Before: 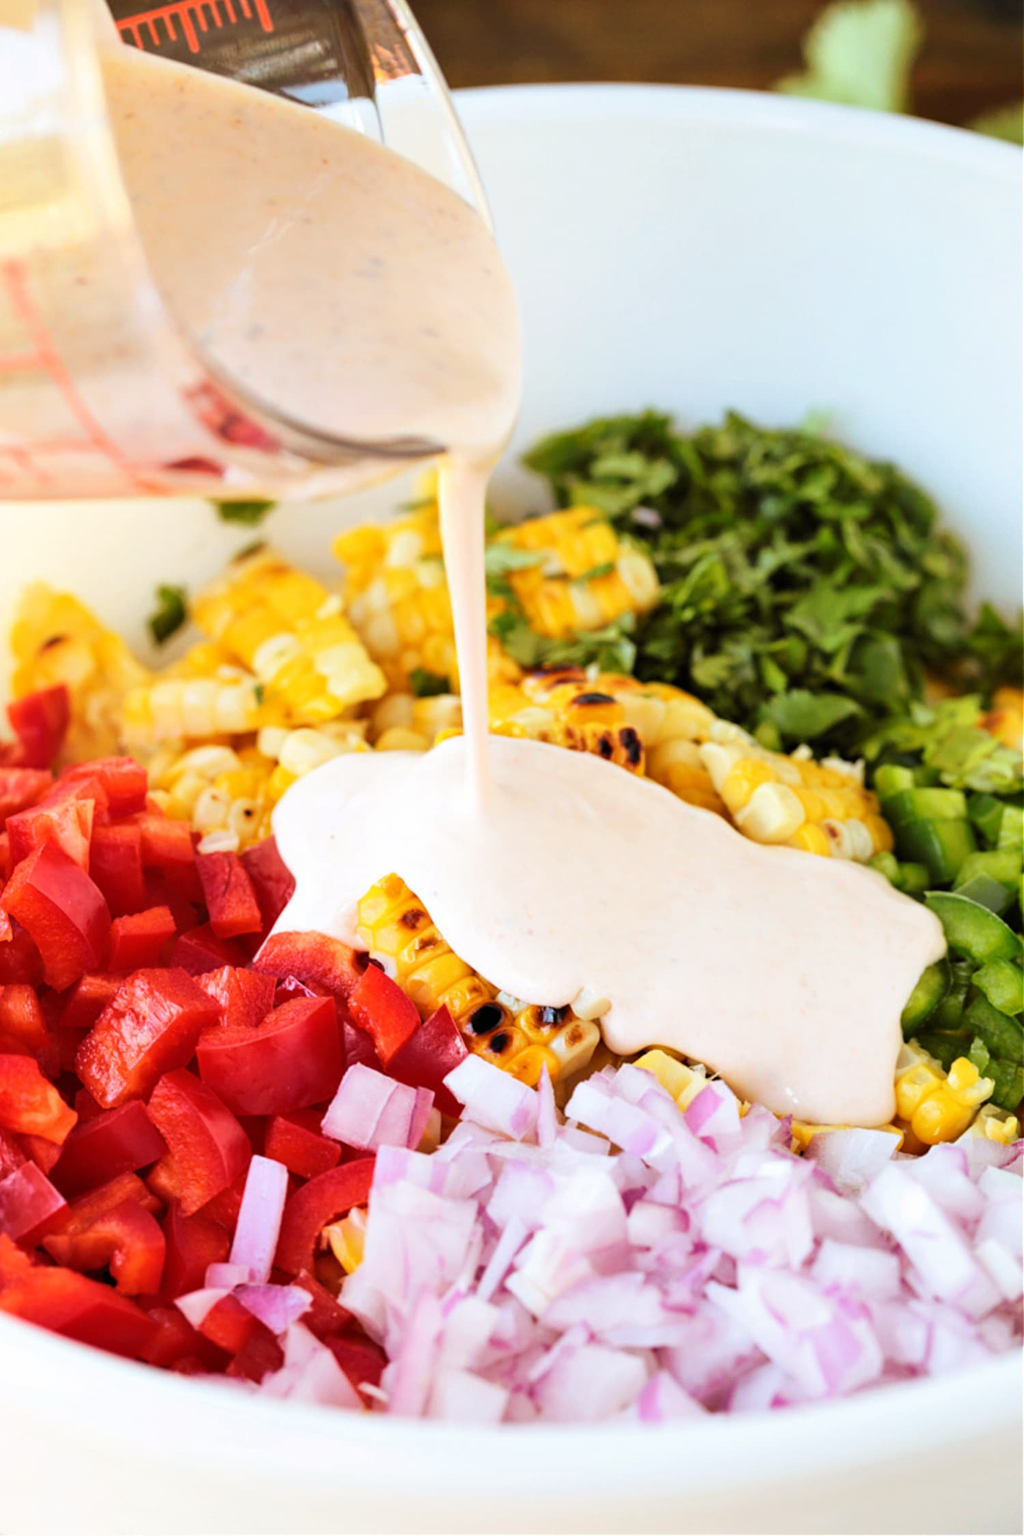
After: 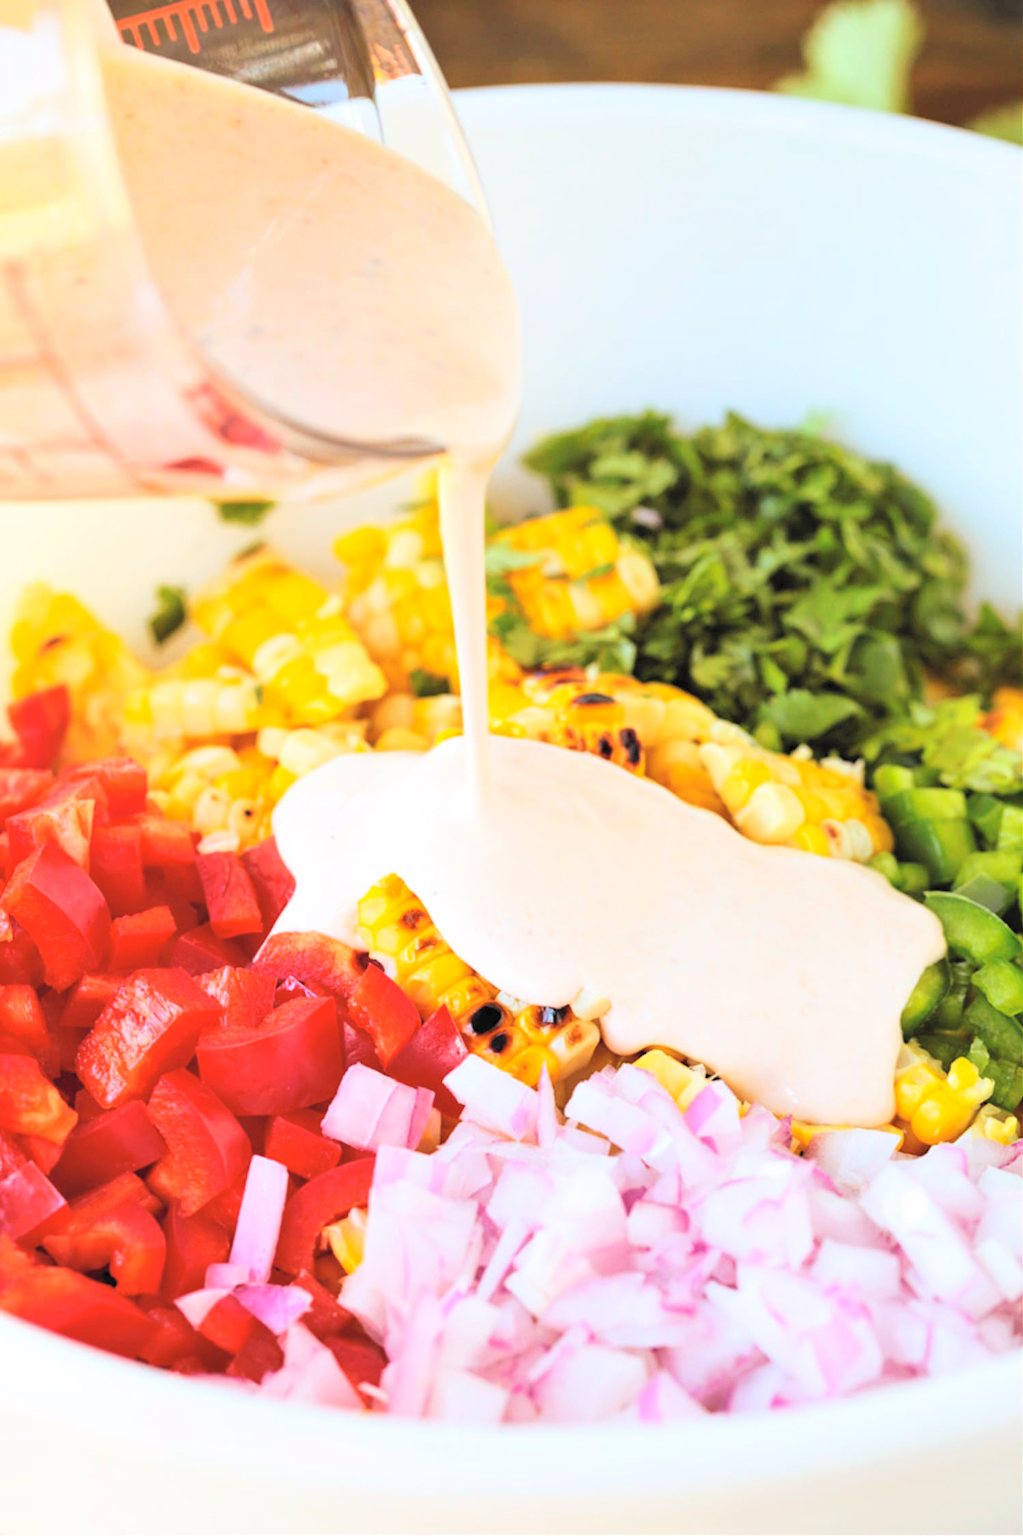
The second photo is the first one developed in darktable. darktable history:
tone equalizer: on, module defaults
contrast brightness saturation: contrast 0.1, brightness 0.3, saturation 0.14
